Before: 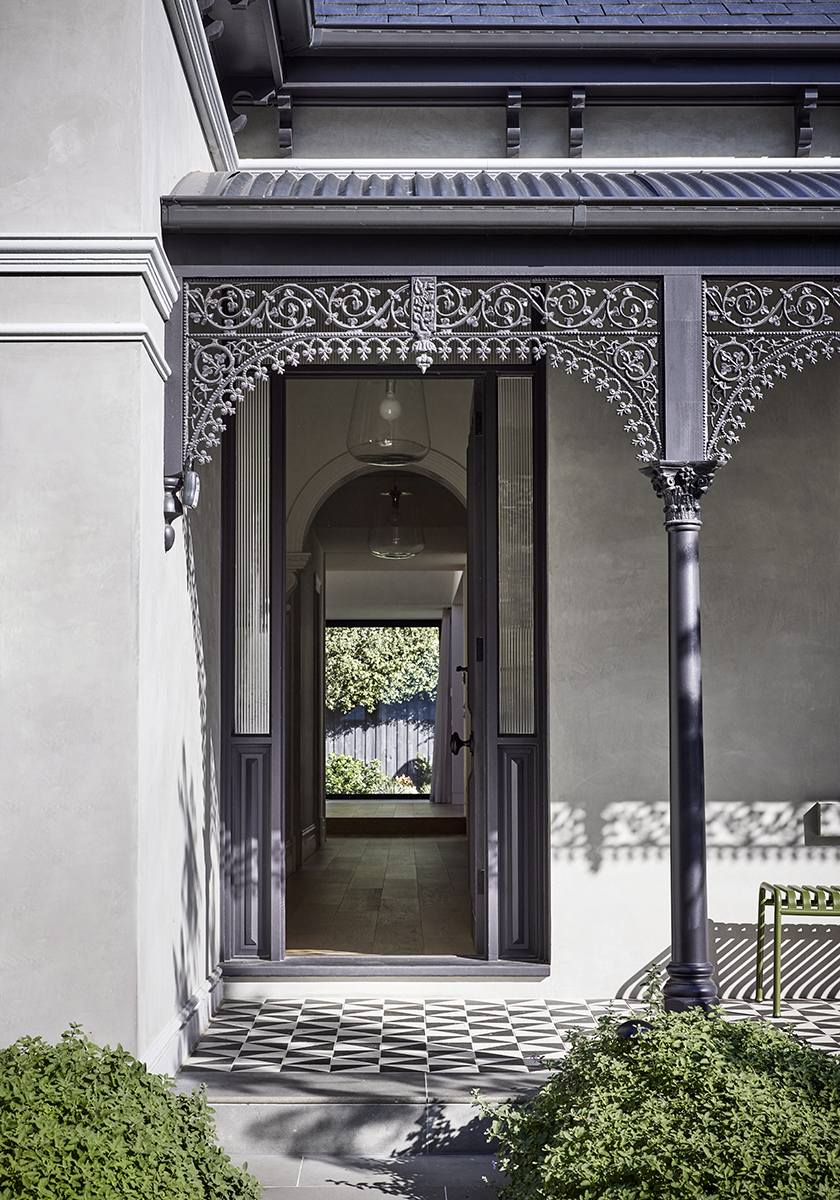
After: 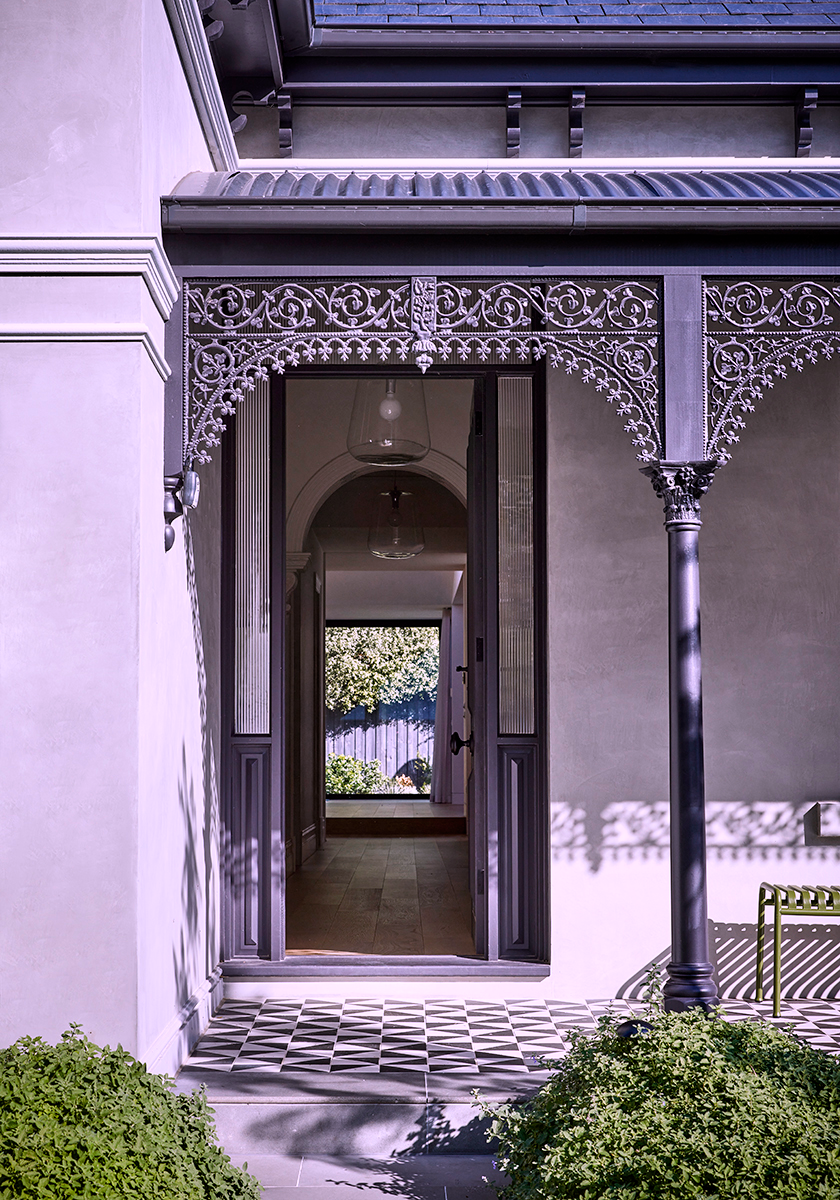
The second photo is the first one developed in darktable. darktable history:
color correction: highlights a* 15.46, highlights b* -20.56
color balance rgb: perceptual saturation grading › global saturation 20%, global vibrance 20%
